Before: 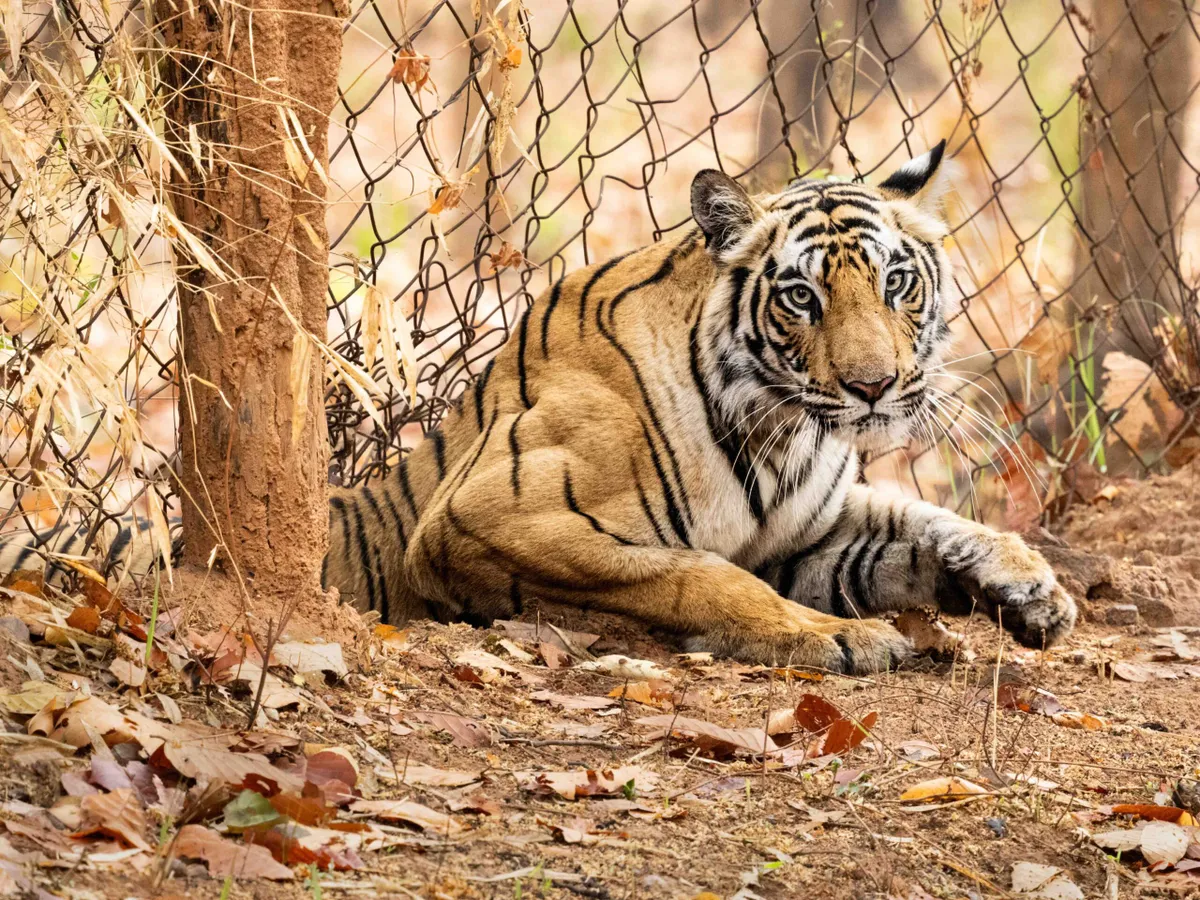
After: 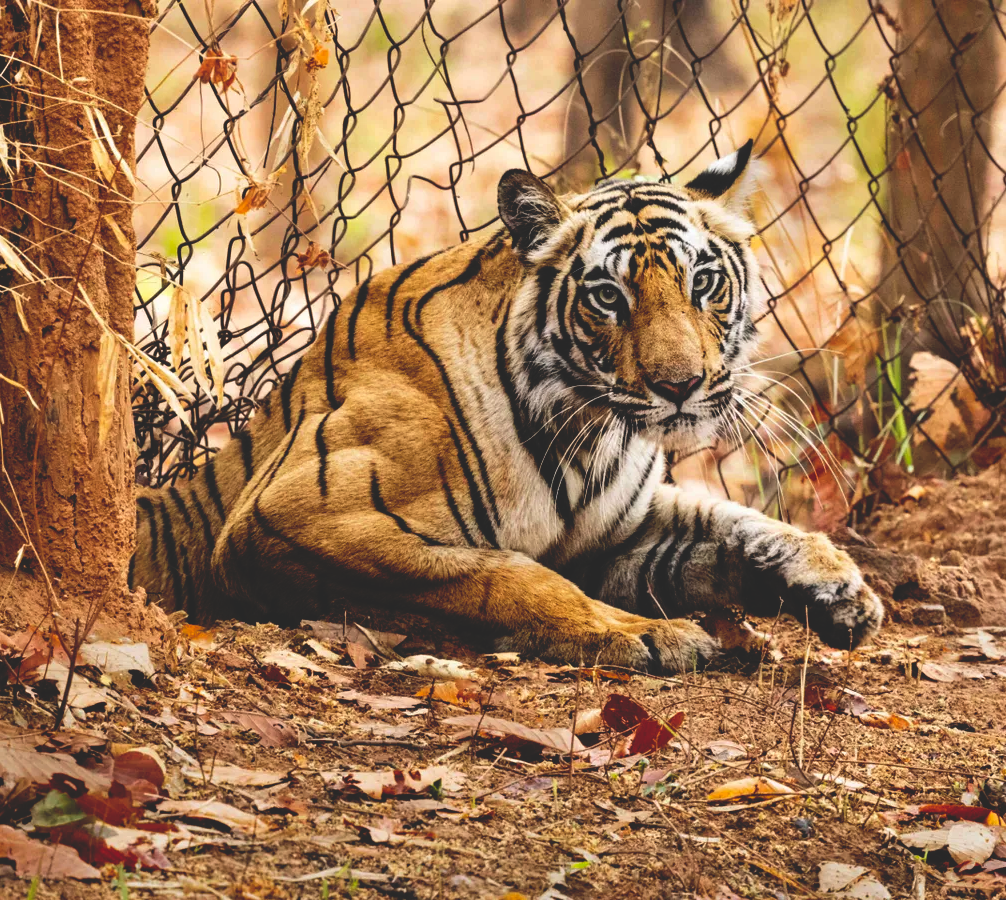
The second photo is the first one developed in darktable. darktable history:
base curve: curves: ch0 [(0, 0.02) (0.083, 0.036) (1, 1)], preserve colors none
crop: left 16.145%
